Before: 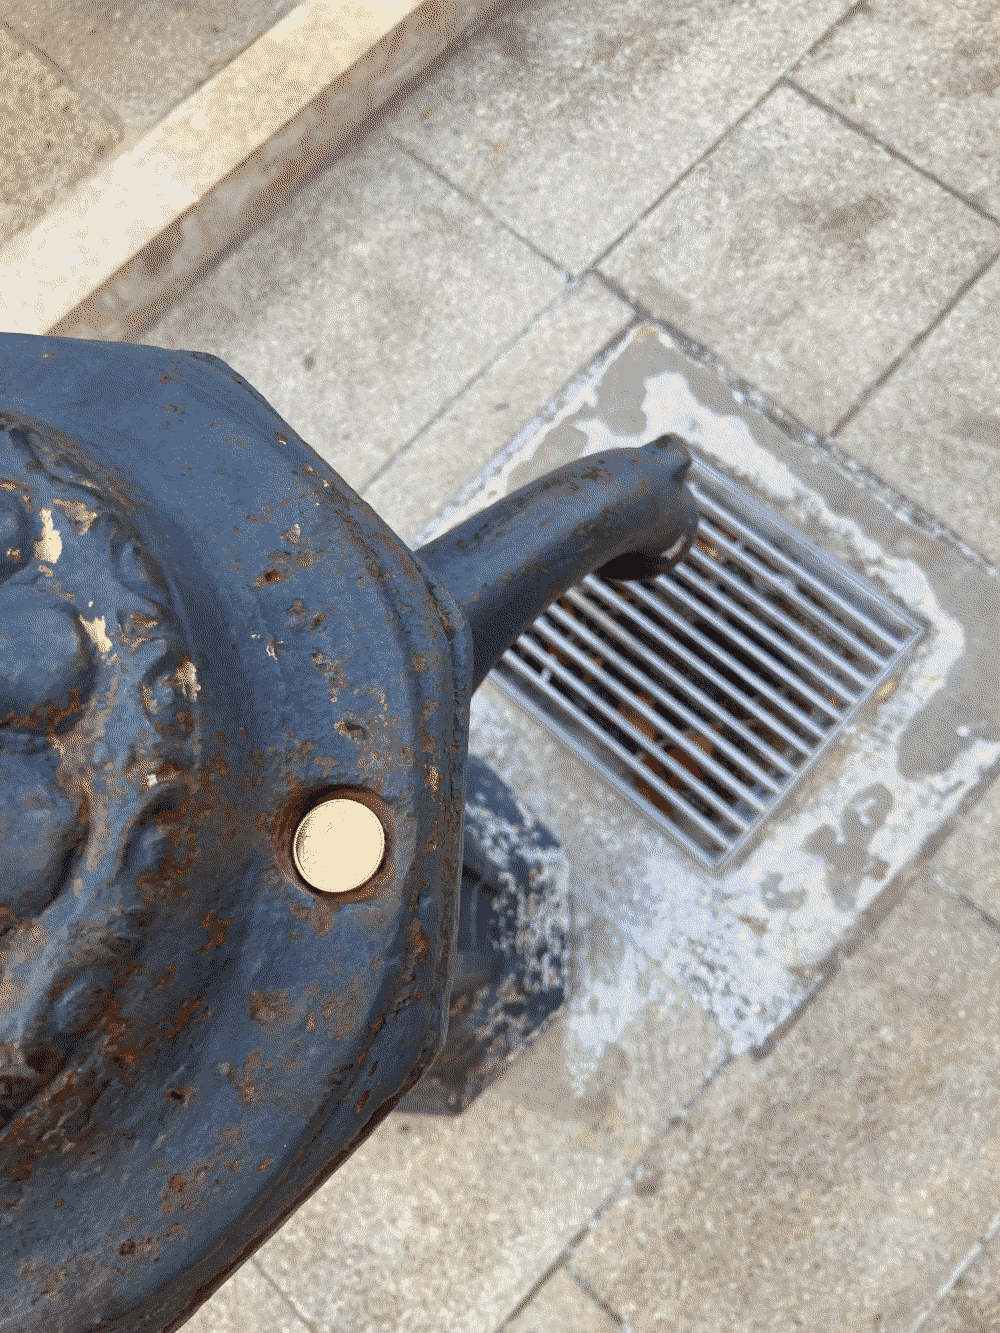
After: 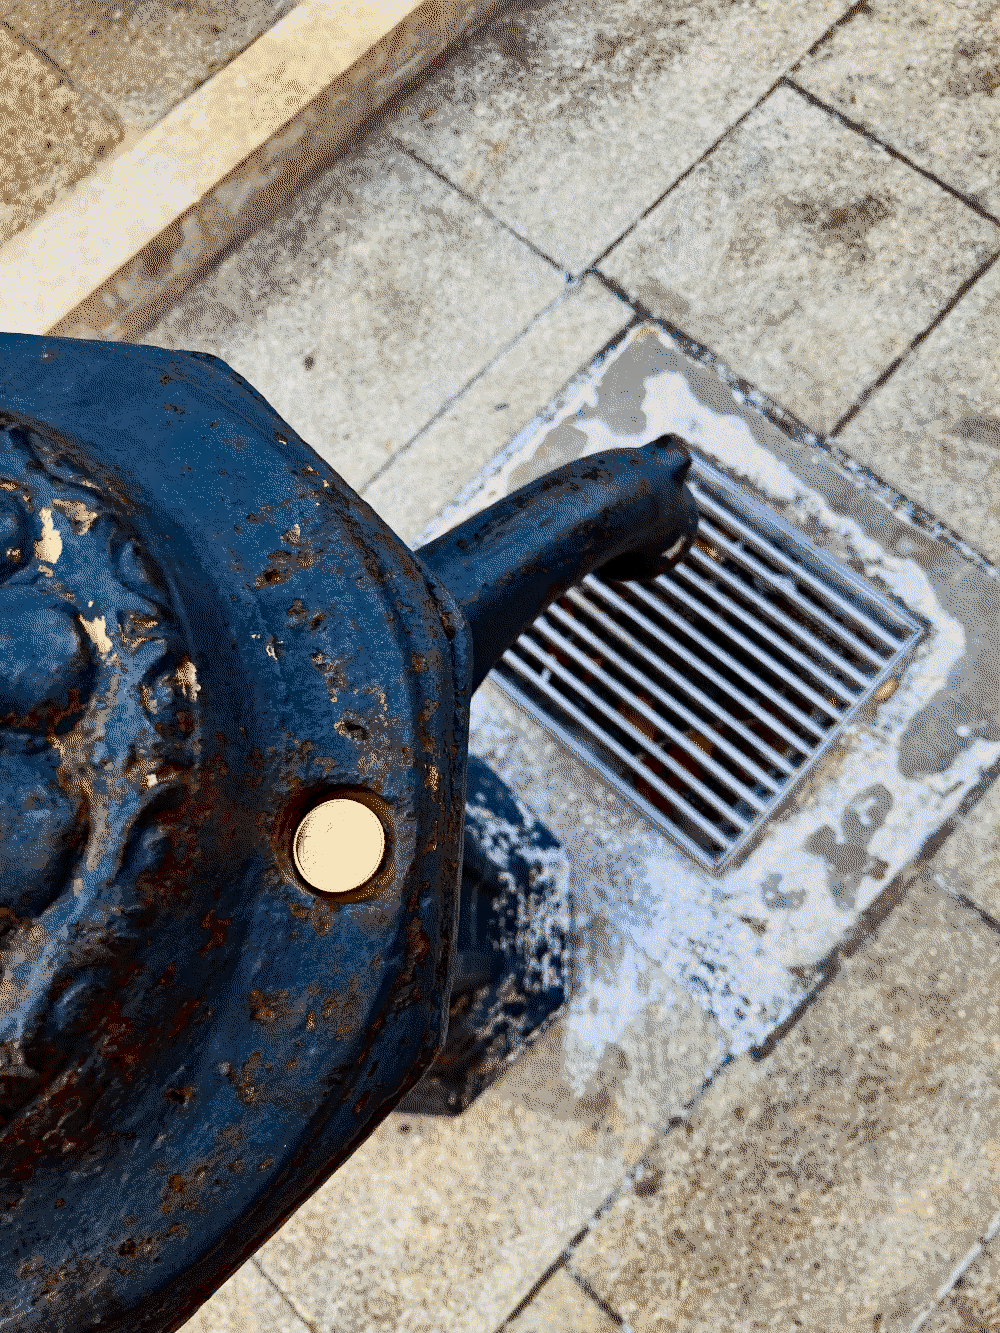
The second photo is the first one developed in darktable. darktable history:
filmic rgb: black relative exposure -7.75 EV, white relative exposure 4.4 EV, threshold 3 EV, hardness 3.76, latitude 50%, contrast 1.1, color science v5 (2021), contrast in shadows safe, contrast in highlights safe, enable highlight reconstruction true
tone curve: curves: ch0 [(0, 0) (0.251, 0.254) (0.689, 0.733) (1, 1)]
contrast brightness saturation: contrast 0.21, brightness -0.11, saturation 0.21
shadows and highlights: shadows 22.7, highlights -48.71, soften with gaussian
haze removal: strength 0.42, compatibility mode true, adaptive false
